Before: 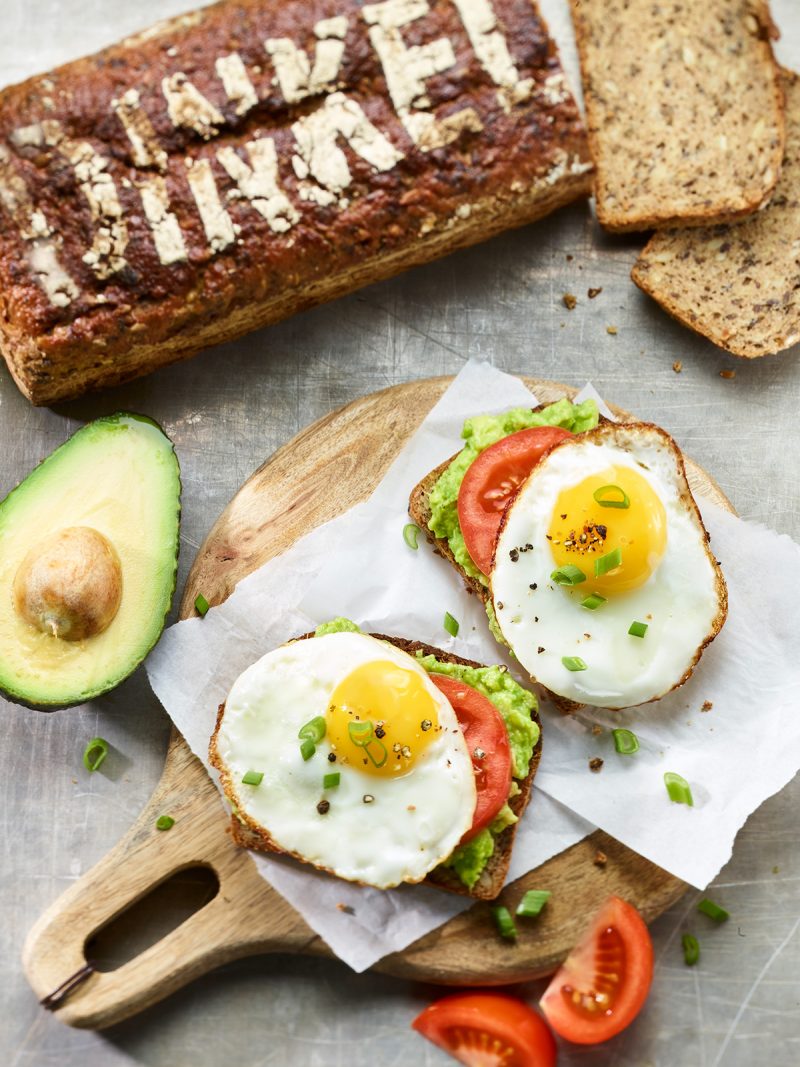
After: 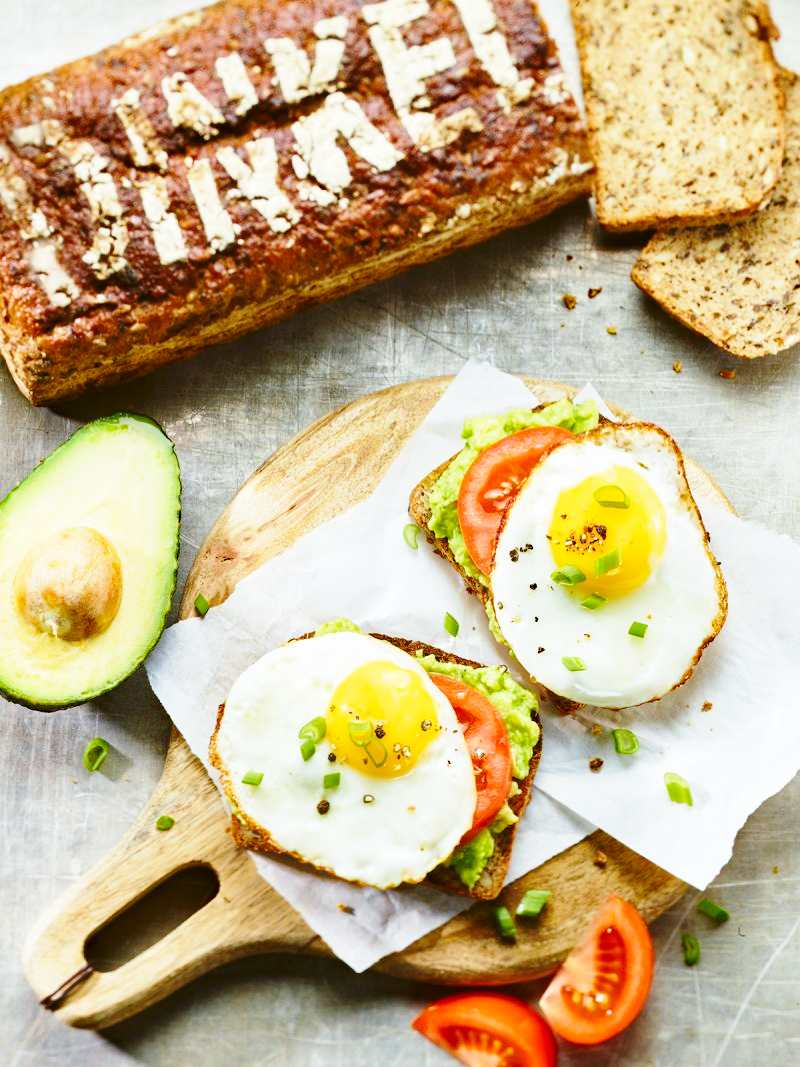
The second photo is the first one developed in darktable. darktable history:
haze removal: strength 0.29, distance 0.25, compatibility mode true, adaptive false
base curve: curves: ch0 [(0, 0) (0.028, 0.03) (0.121, 0.232) (0.46, 0.748) (0.859, 0.968) (1, 1)], preserve colors none
color balance: lift [1.004, 1.002, 1.002, 0.998], gamma [1, 1.007, 1.002, 0.993], gain [1, 0.977, 1.013, 1.023], contrast -3.64%
